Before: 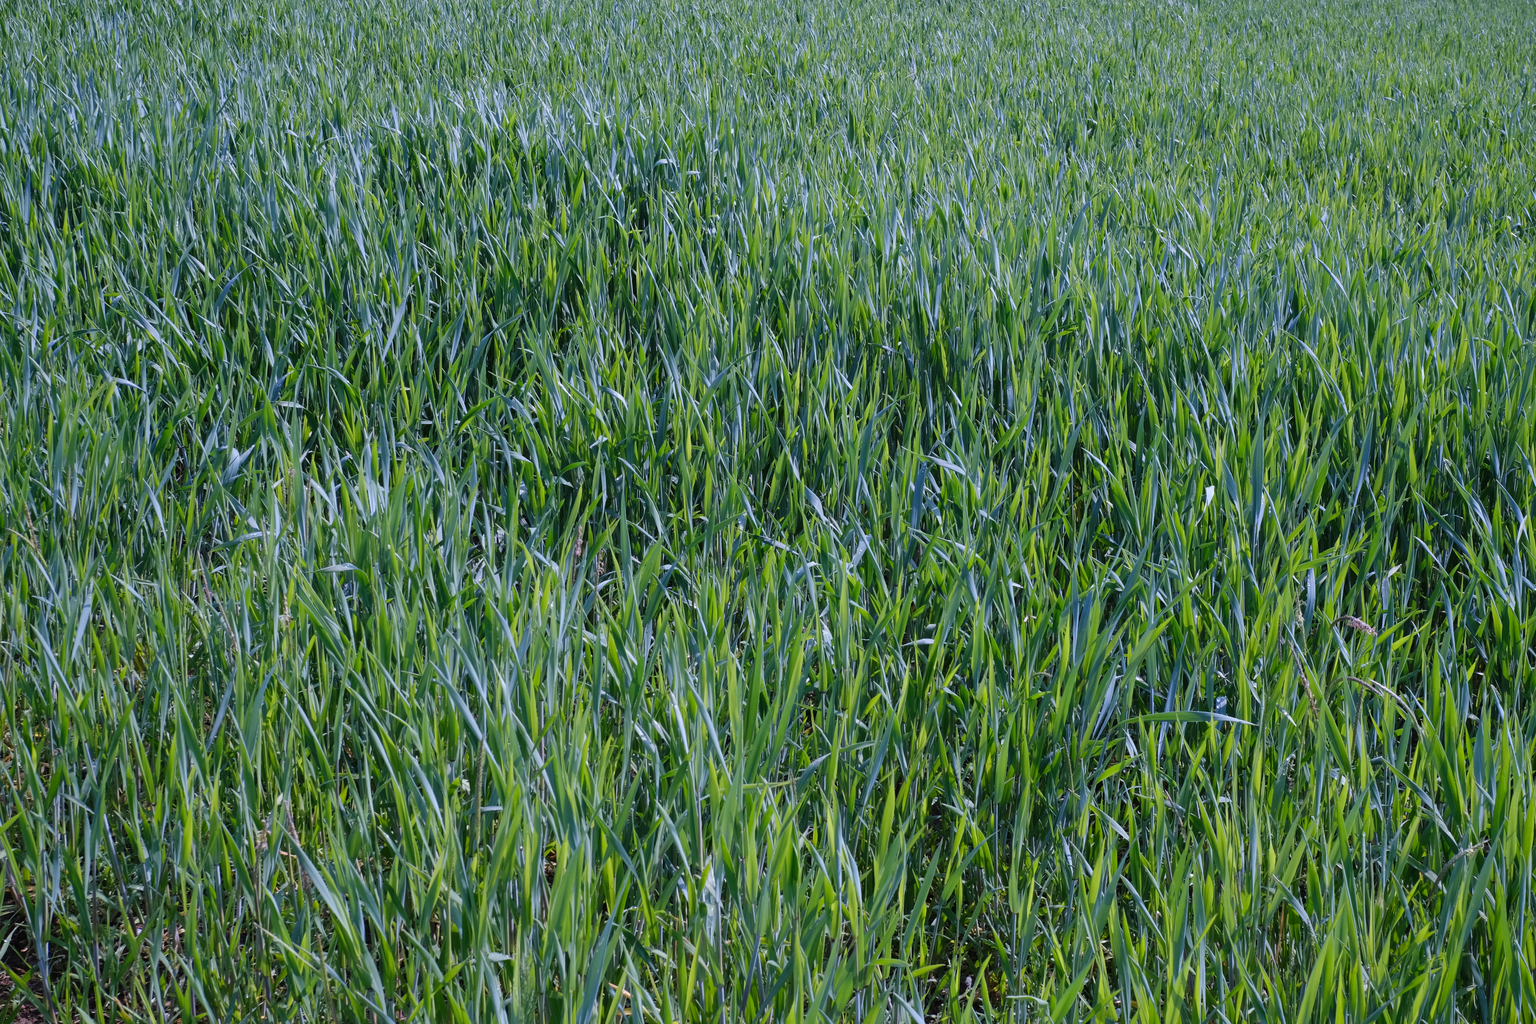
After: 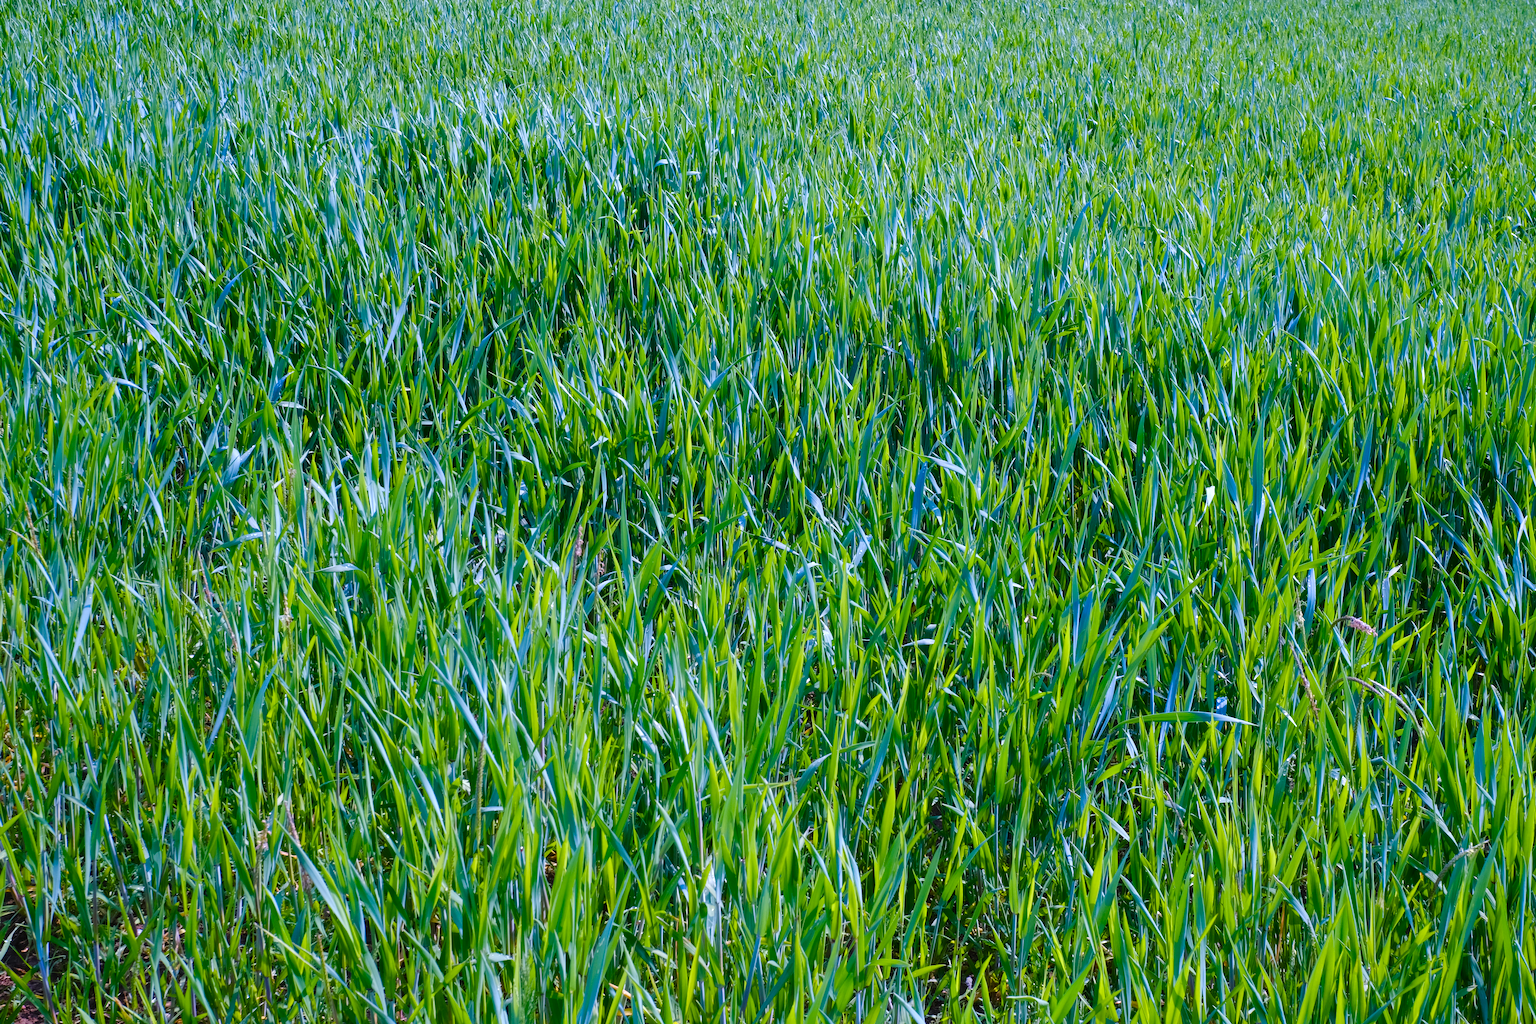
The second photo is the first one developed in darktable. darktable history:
color balance rgb: power › hue 75.29°, linear chroma grading › global chroma 15.642%, perceptual saturation grading › global saturation 20%, perceptual saturation grading › highlights -49.57%, perceptual saturation grading › shadows 26.134%, perceptual brilliance grading › global brilliance 10.274%, perceptual brilliance grading › shadows 15.358%, global vibrance 41.385%
